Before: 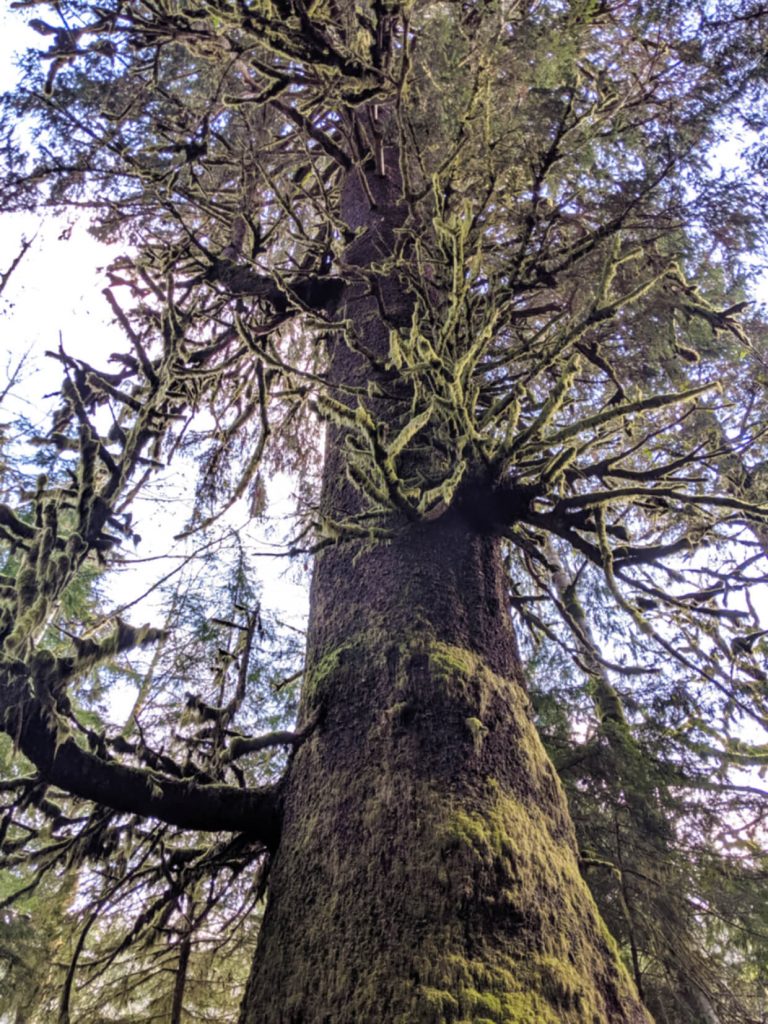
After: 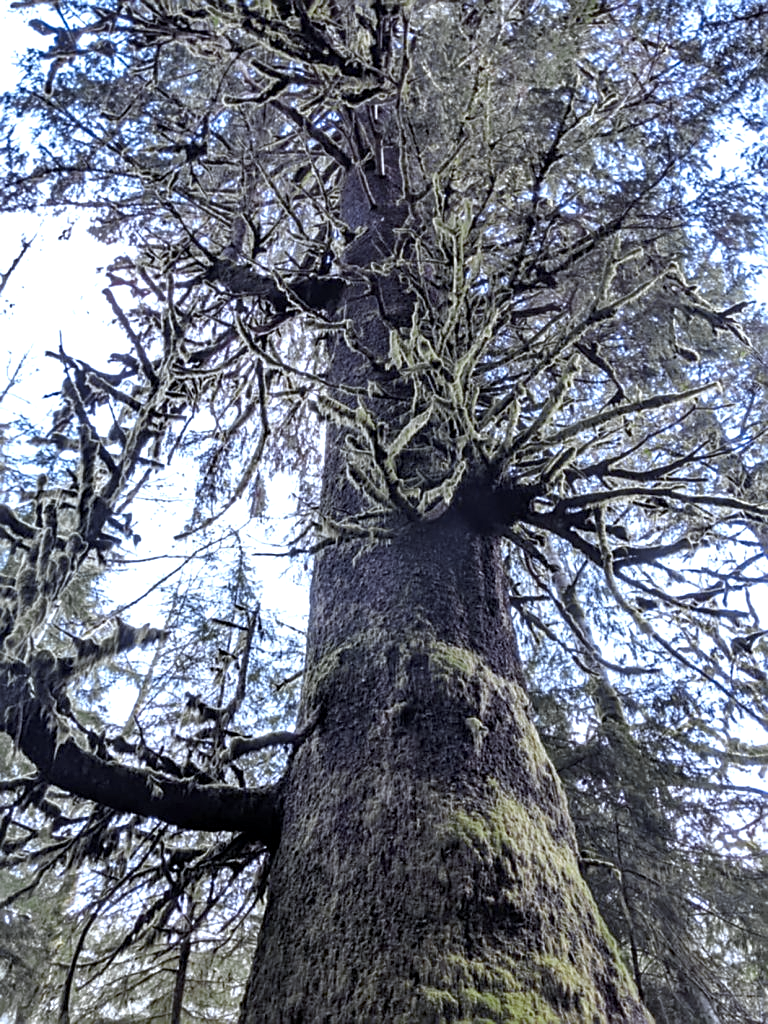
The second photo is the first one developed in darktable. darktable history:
sharpen: on, module defaults
exposure: black level correction 0.001, exposure 0.5 EV, compensate exposure bias true, compensate highlight preservation false
white balance: red 0.871, blue 1.249
color zones: curves: ch0 [(0.035, 0.242) (0.25, 0.5) (0.384, 0.214) (0.488, 0.255) (0.75, 0.5)]; ch1 [(0.063, 0.379) (0.25, 0.5) (0.354, 0.201) (0.489, 0.085) (0.729, 0.271)]; ch2 [(0.25, 0.5) (0.38, 0.517) (0.442, 0.51) (0.735, 0.456)]
